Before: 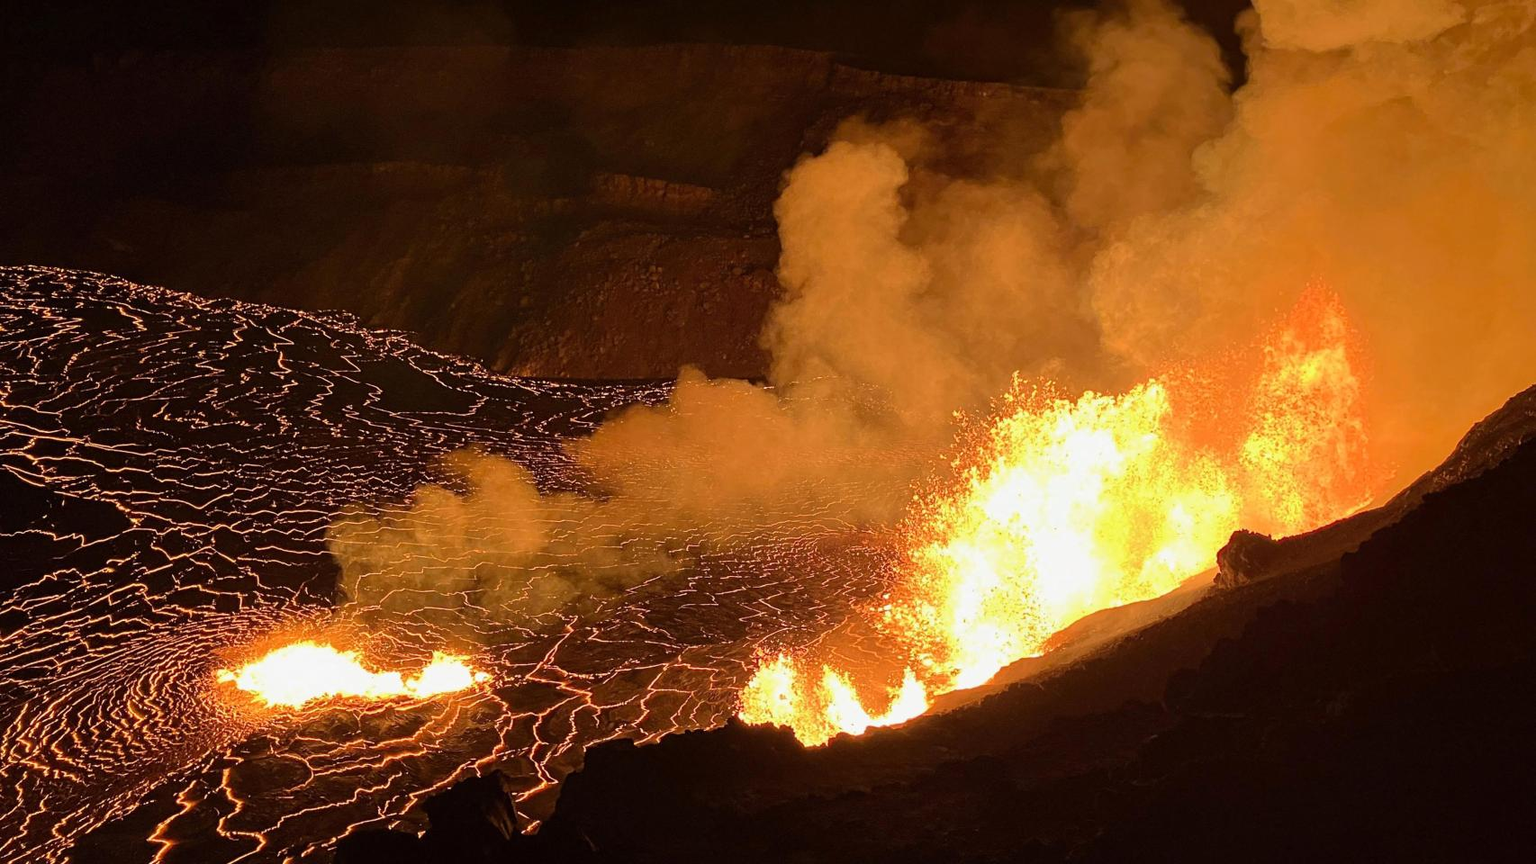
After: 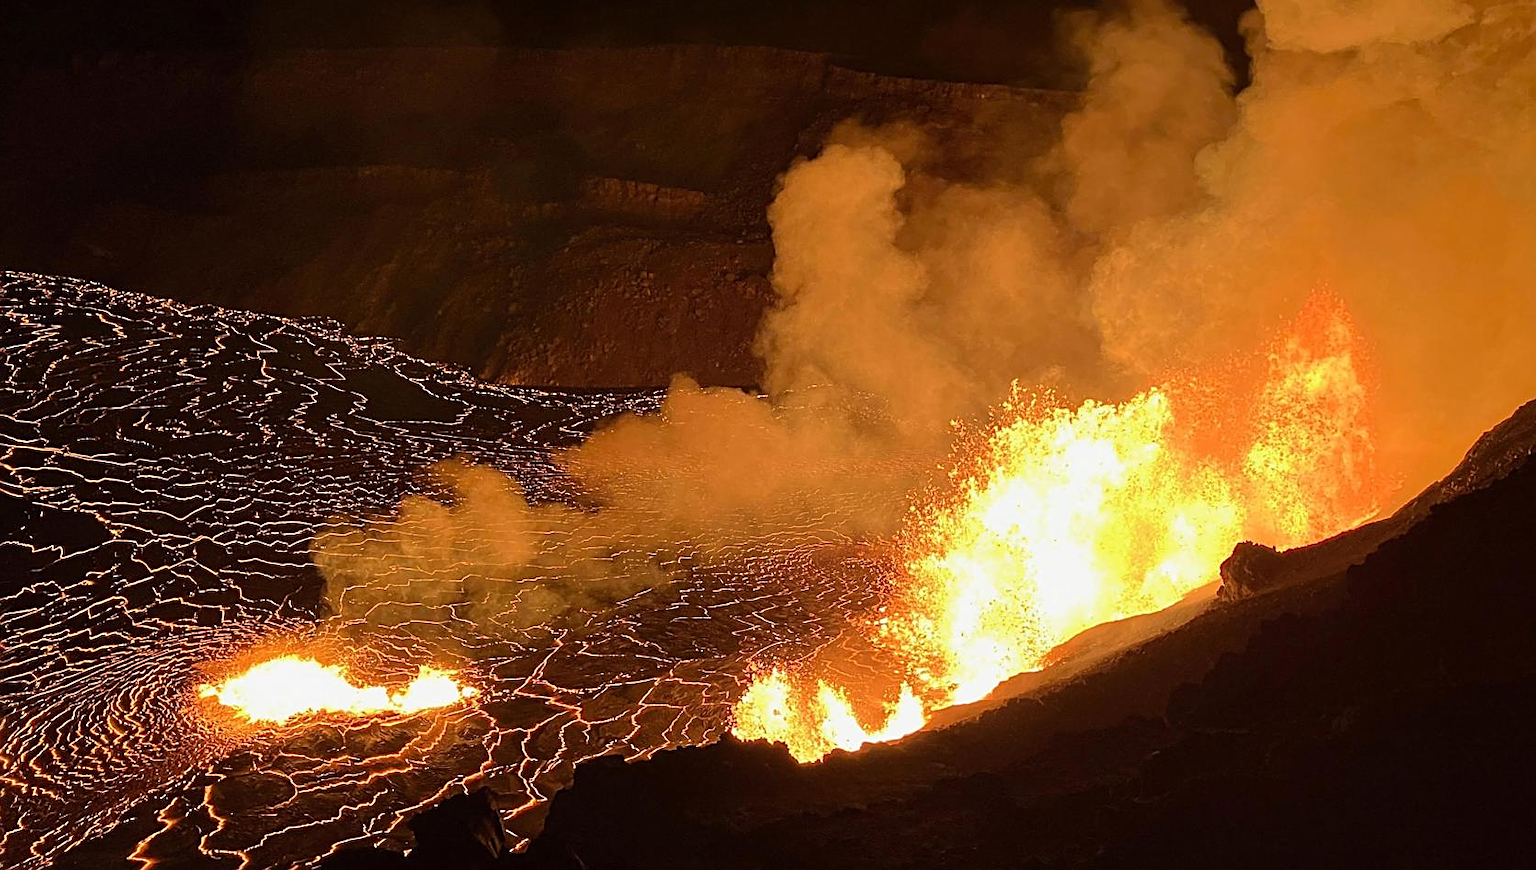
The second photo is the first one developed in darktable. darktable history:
sharpen: on, module defaults
crop and rotate: left 1.508%, right 0.598%, bottom 1.381%
